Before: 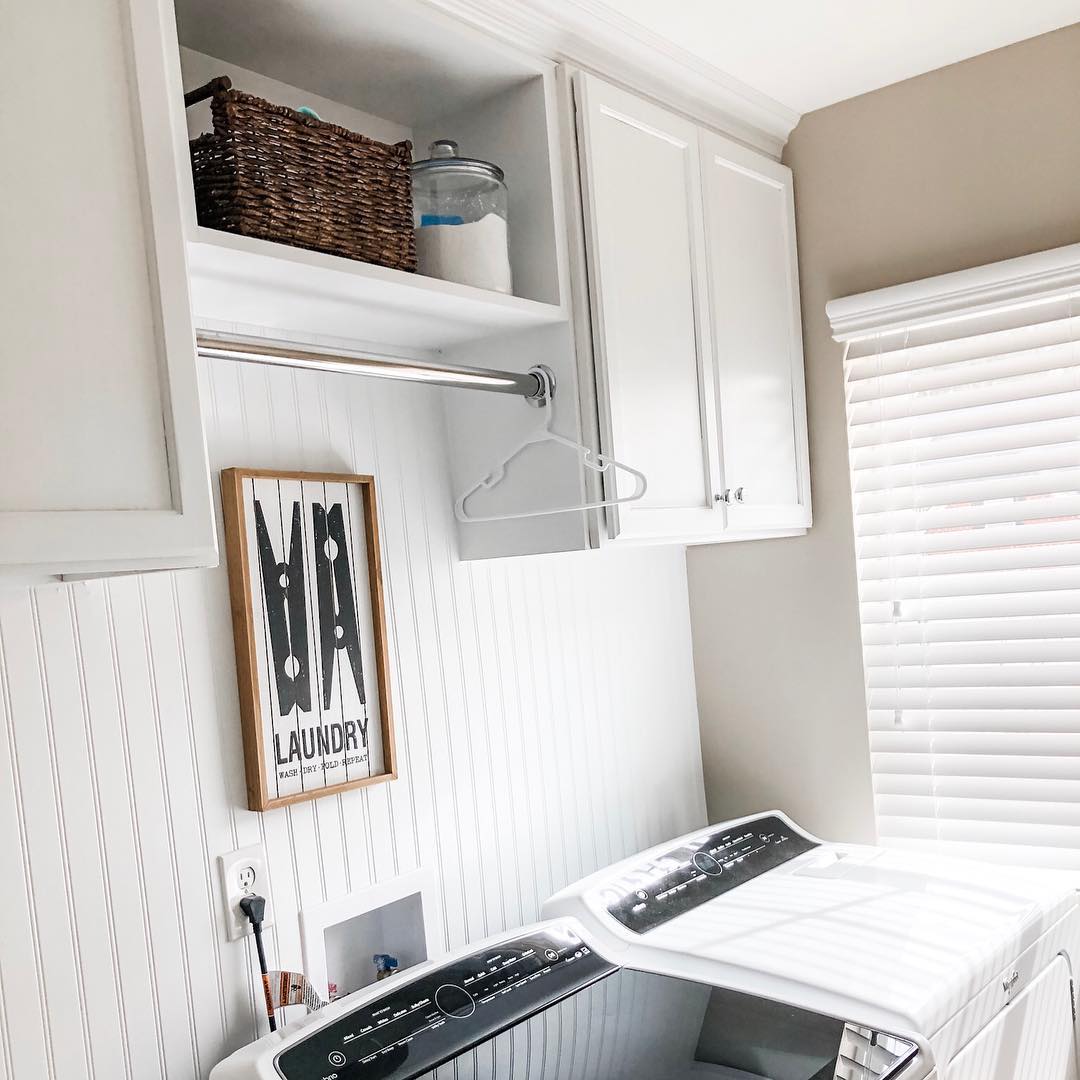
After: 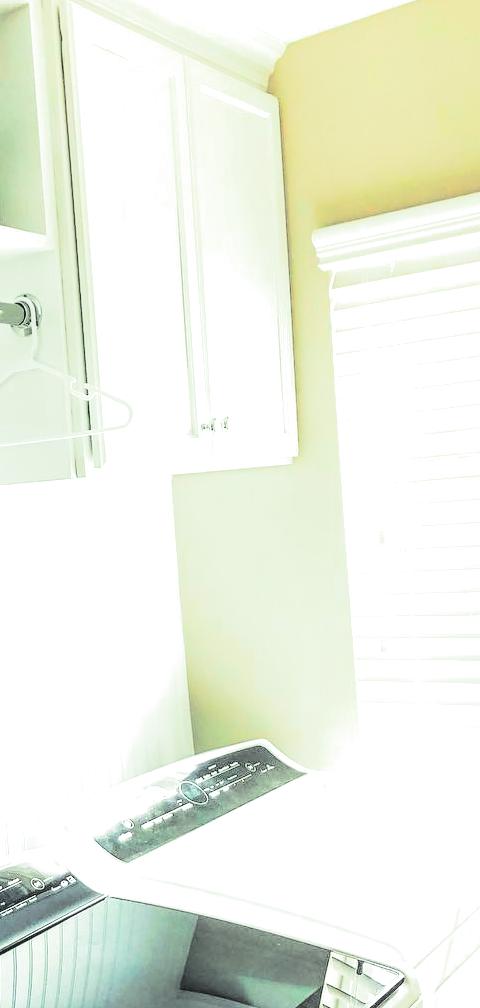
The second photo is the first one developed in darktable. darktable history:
shadows and highlights: shadows -70, highlights 35, soften with gaussian
split-toning: shadows › hue 190.8°, shadows › saturation 0.05, highlights › hue 54°, highlights › saturation 0.05, compress 0%
exposure: black level correction 0, exposure 0.7 EV, compensate exposure bias true, compensate highlight preservation false
color correction: highlights a* -10.77, highlights b* 9.8, saturation 1.72
crop: left 47.628%, top 6.643%, right 7.874%
local contrast: on, module defaults
contrast brightness saturation: contrast 0.2, brightness 0.16, saturation 0.22
